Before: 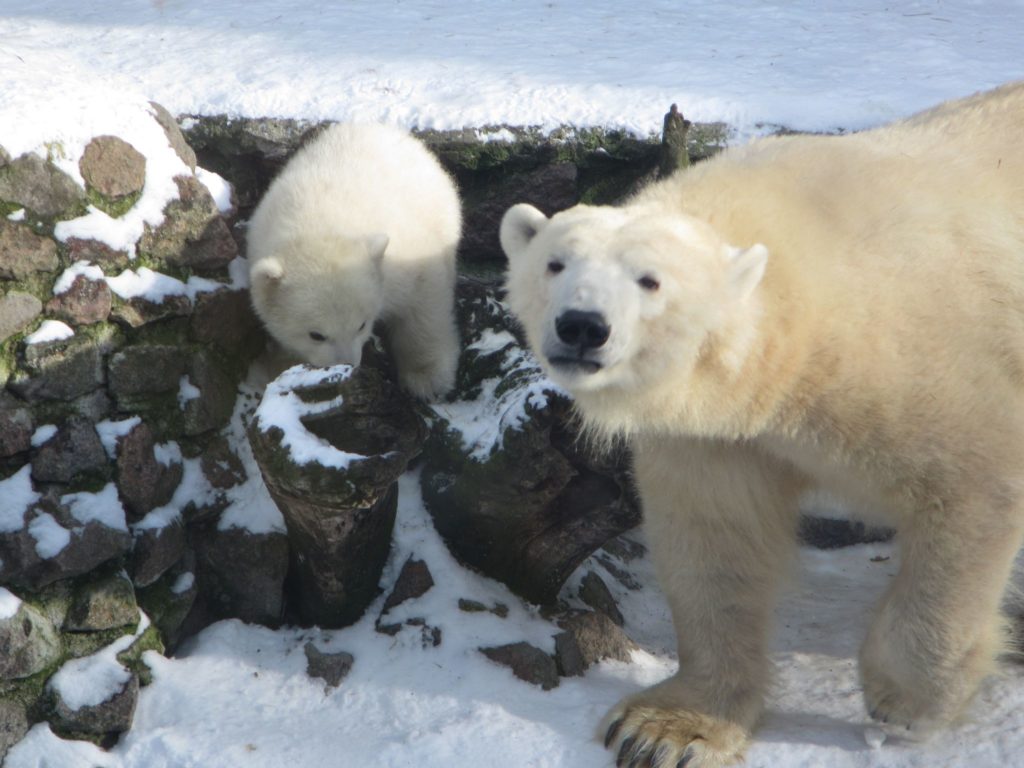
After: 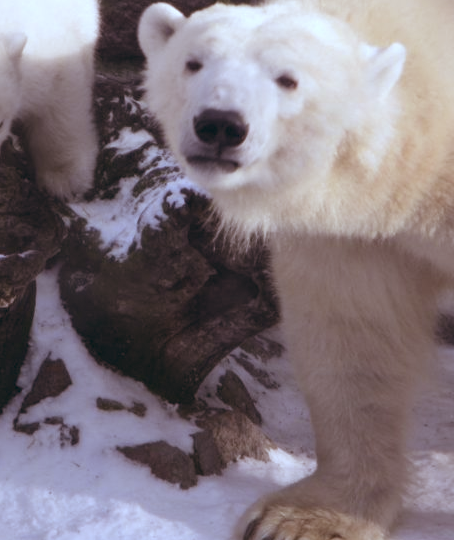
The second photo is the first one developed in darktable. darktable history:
crop: left 35.432%, top 26.233%, right 20.145%, bottom 3.432%
white balance: red 0.948, green 1.02, blue 1.176
rgb levels: mode RGB, independent channels, levels [[0, 0.474, 1], [0, 0.5, 1], [0, 0.5, 1]]
color balance: lift [1, 0.994, 1.002, 1.006], gamma [0.957, 1.081, 1.016, 0.919], gain [0.97, 0.972, 1.01, 1.028], input saturation 91.06%, output saturation 79.8%
